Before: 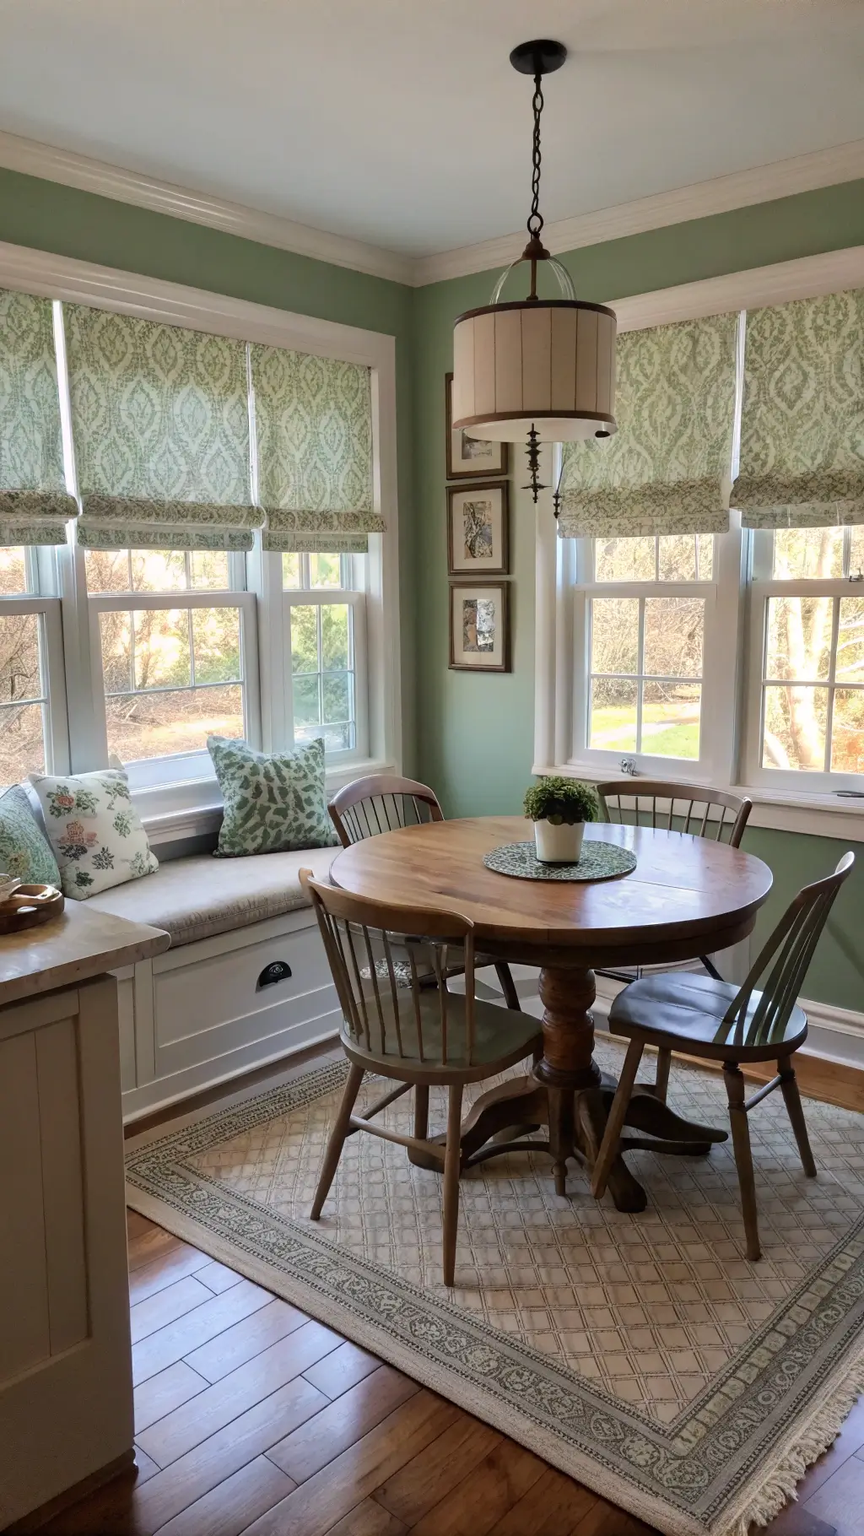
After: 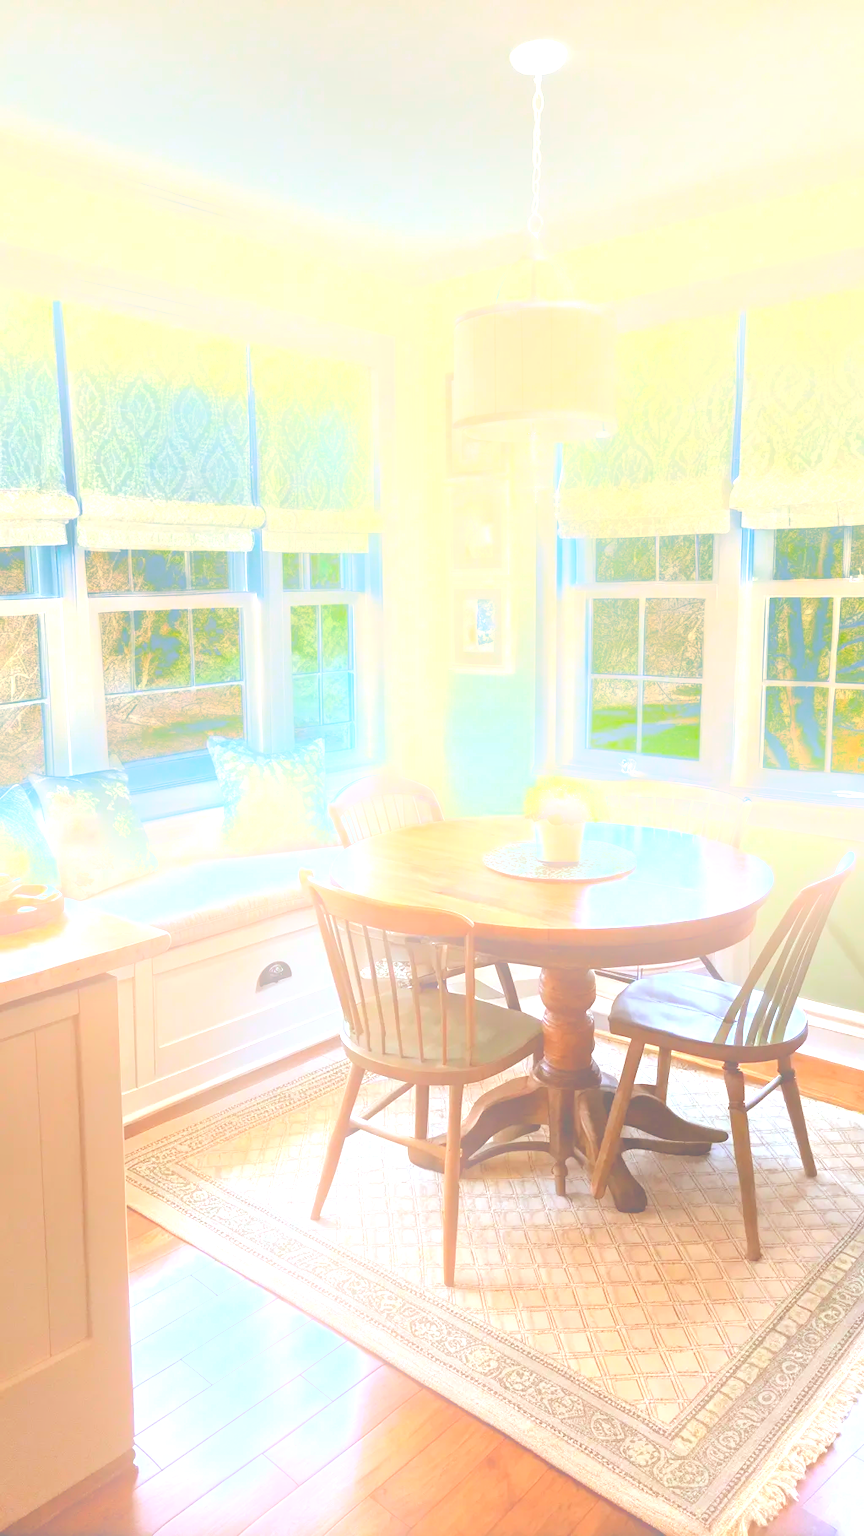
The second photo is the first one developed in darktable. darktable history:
rgb levels: mode RGB, independent channels, levels [[0, 0.5, 1], [0, 0.521, 1], [0, 0.536, 1]]
bloom: size 40%
exposure: exposure 2 EV, compensate exposure bias true, compensate highlight preservation false
